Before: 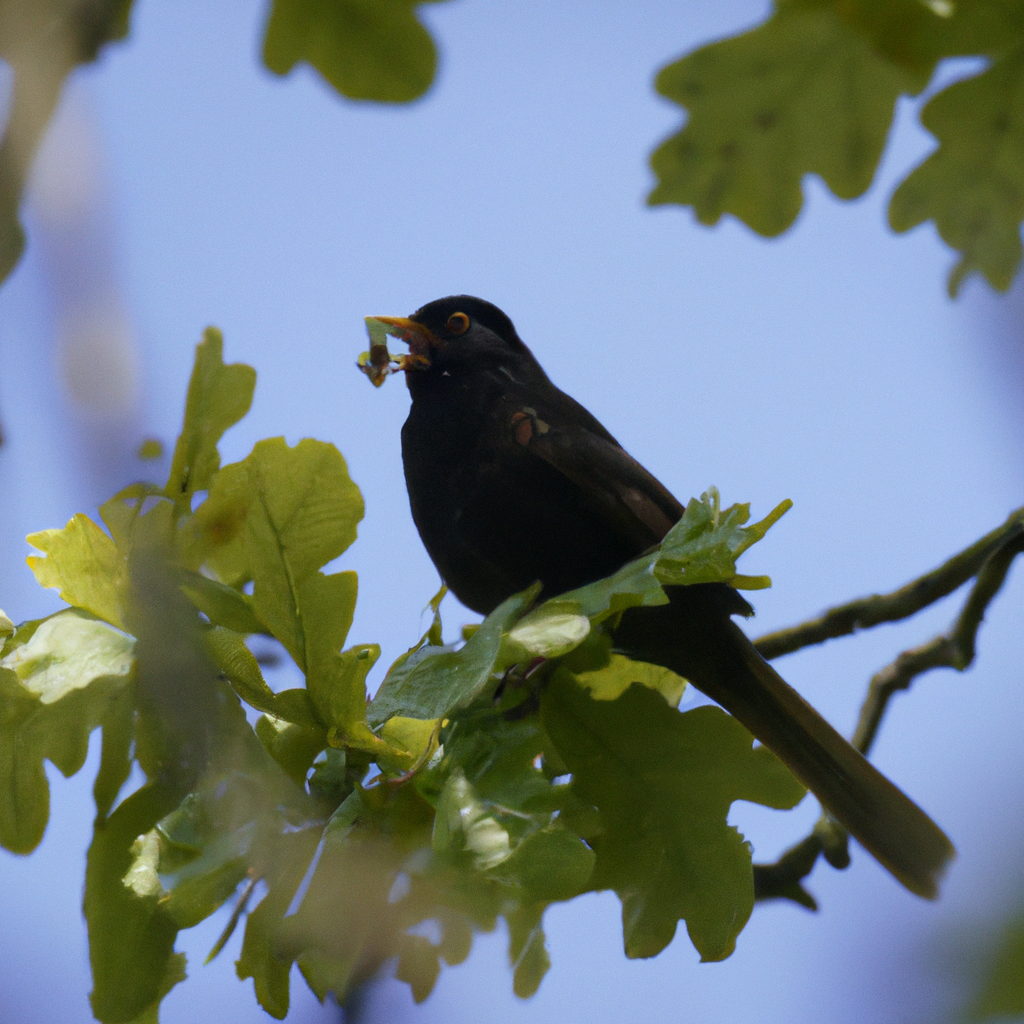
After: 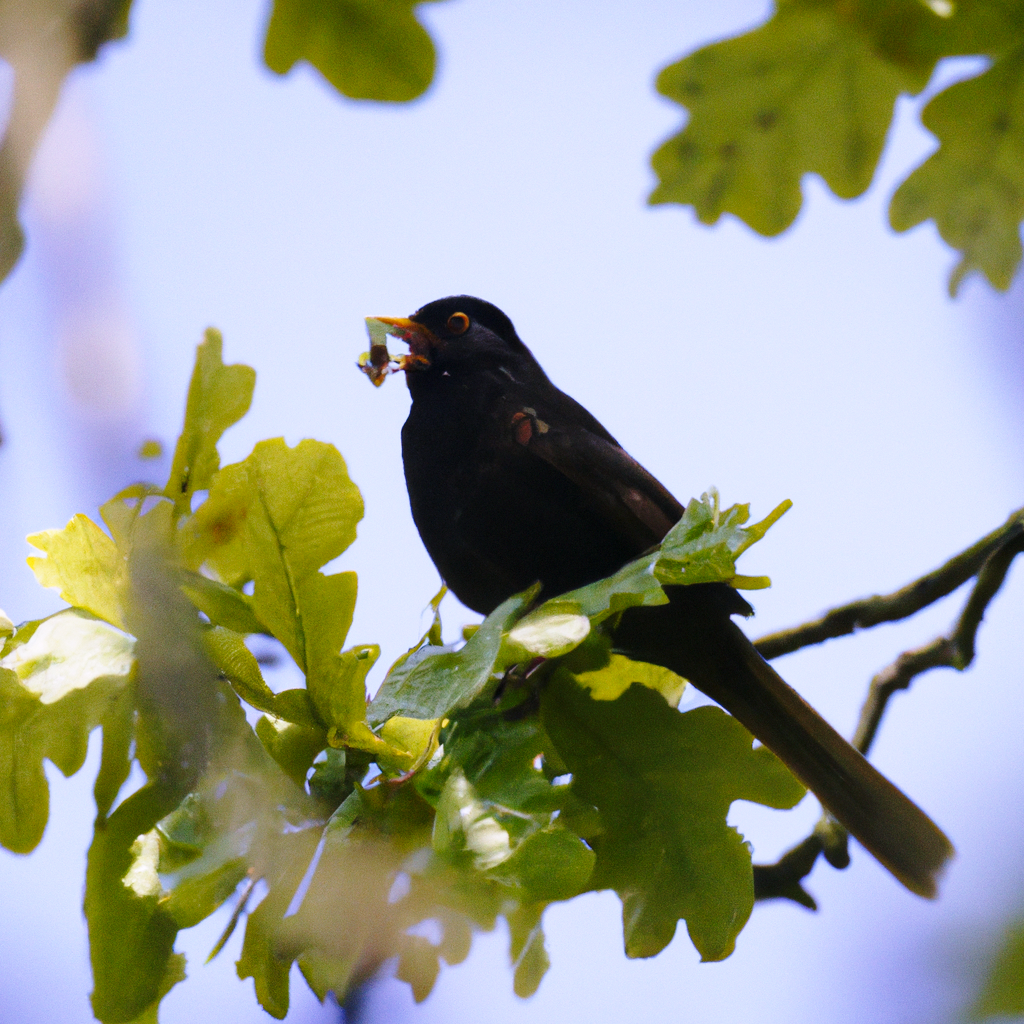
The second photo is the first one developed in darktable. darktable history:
base curve: curves: ch0 [(0, 0) (0.028, 0.03) (0.121, 0.232) (0.46, 0.748) (0.859, 0.968) (1, 1)], preserve colors none
white balance: red 1.066, blue 1.119
